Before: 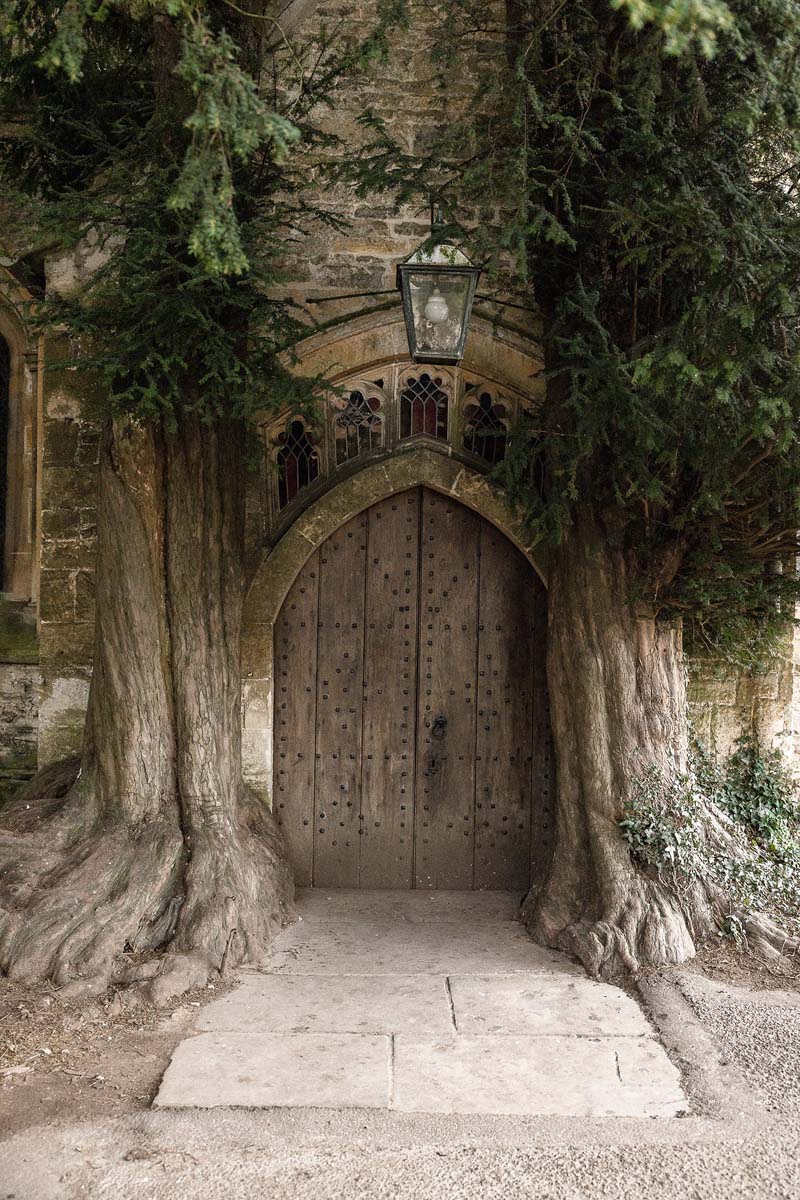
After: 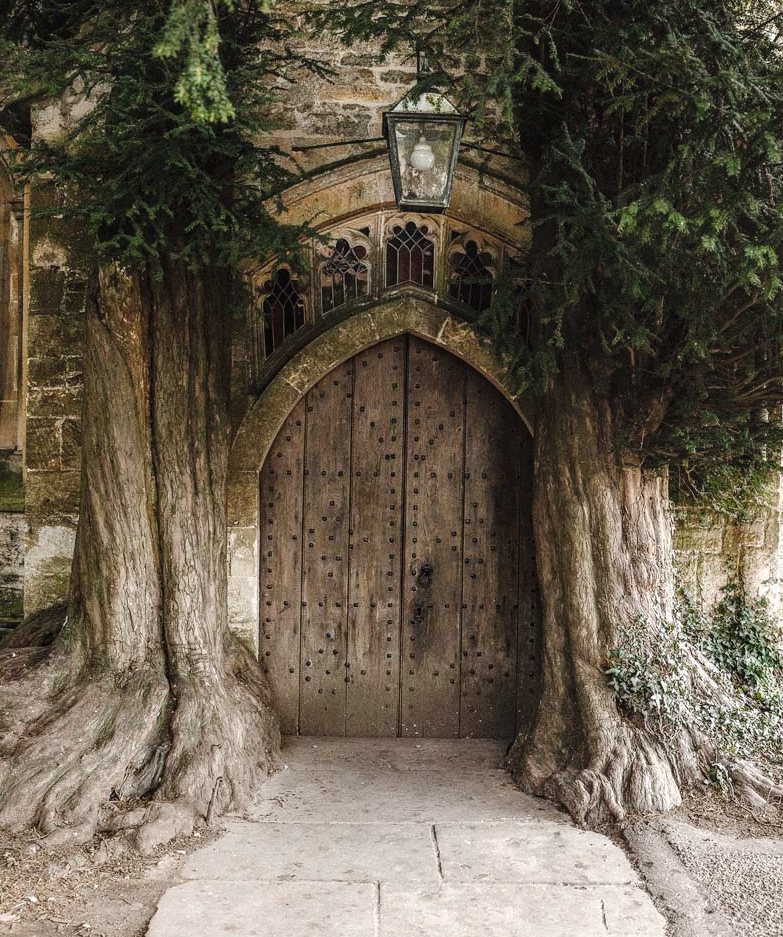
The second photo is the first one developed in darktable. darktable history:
tone curve: curves: ch0 [(0, 0) (0.003, 0.054) (0.011, 0.058) (0.025, 0.069) (0.044, 0.087) (0.069, 0.1) (0.1, 0.123) (0.136, 0.152) (0.177, 0.183) (0.224, 0.234) (0.277, 0.291) (0.335, 0.367) (0.399, 0.441) (0.468, 0.524) (0.543, 0.6) (0.623, 0.673) (0.709, 0.744) (0.801, 0.812) (0.898, 0.89) (1, 1)], preserve colors none
crop and rotate: left 1.911%, top 12.732%, right 0.15%, bottom 9.169%
local contrast: detail 130%
